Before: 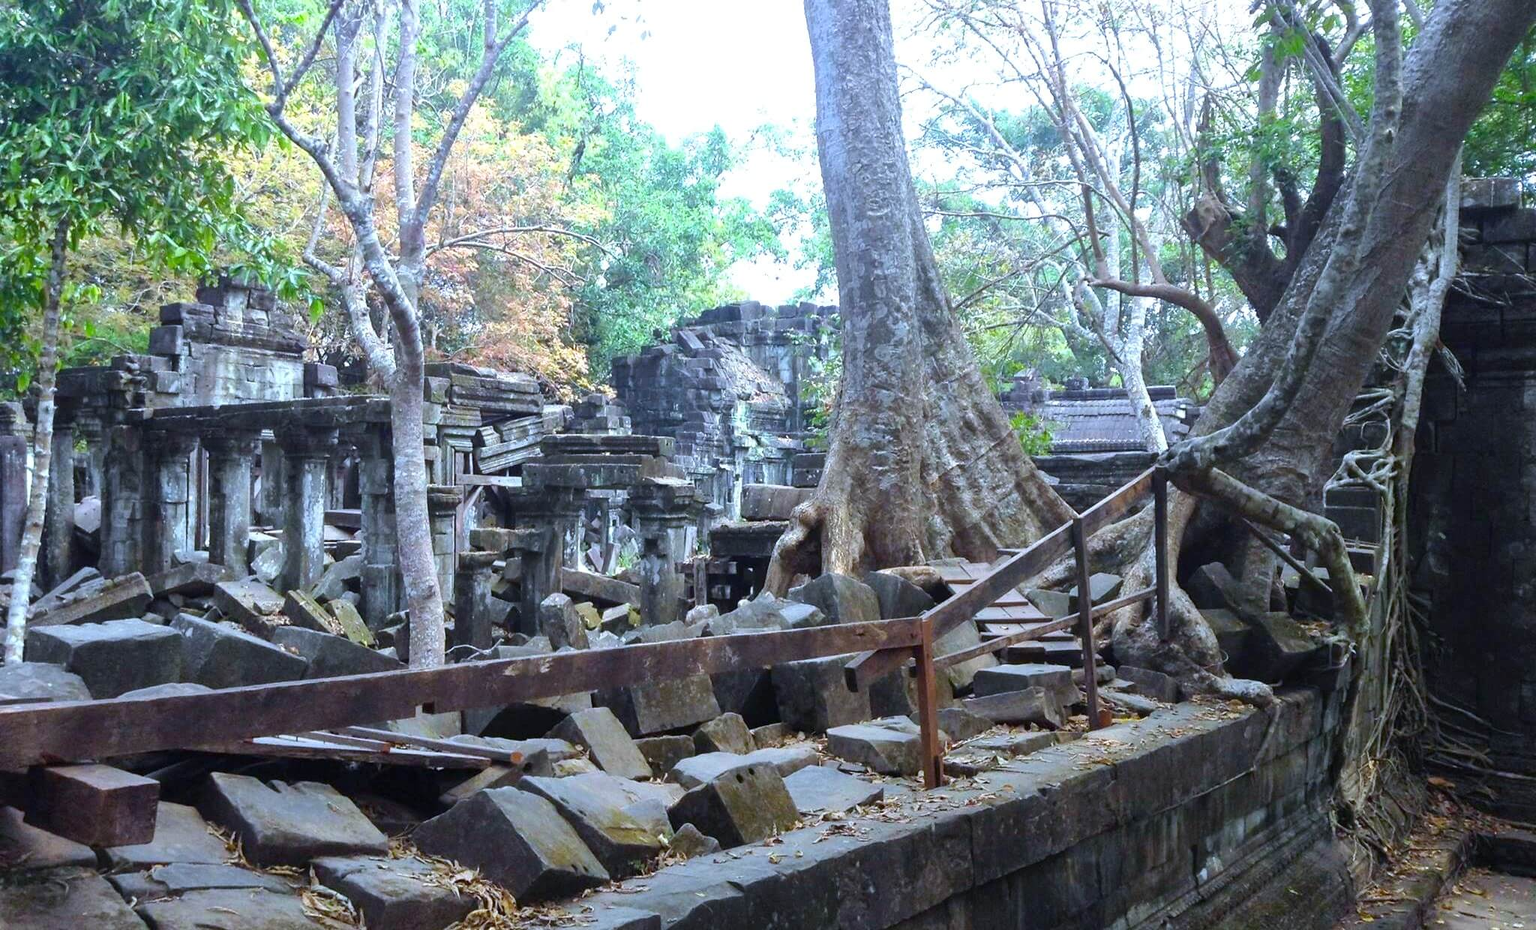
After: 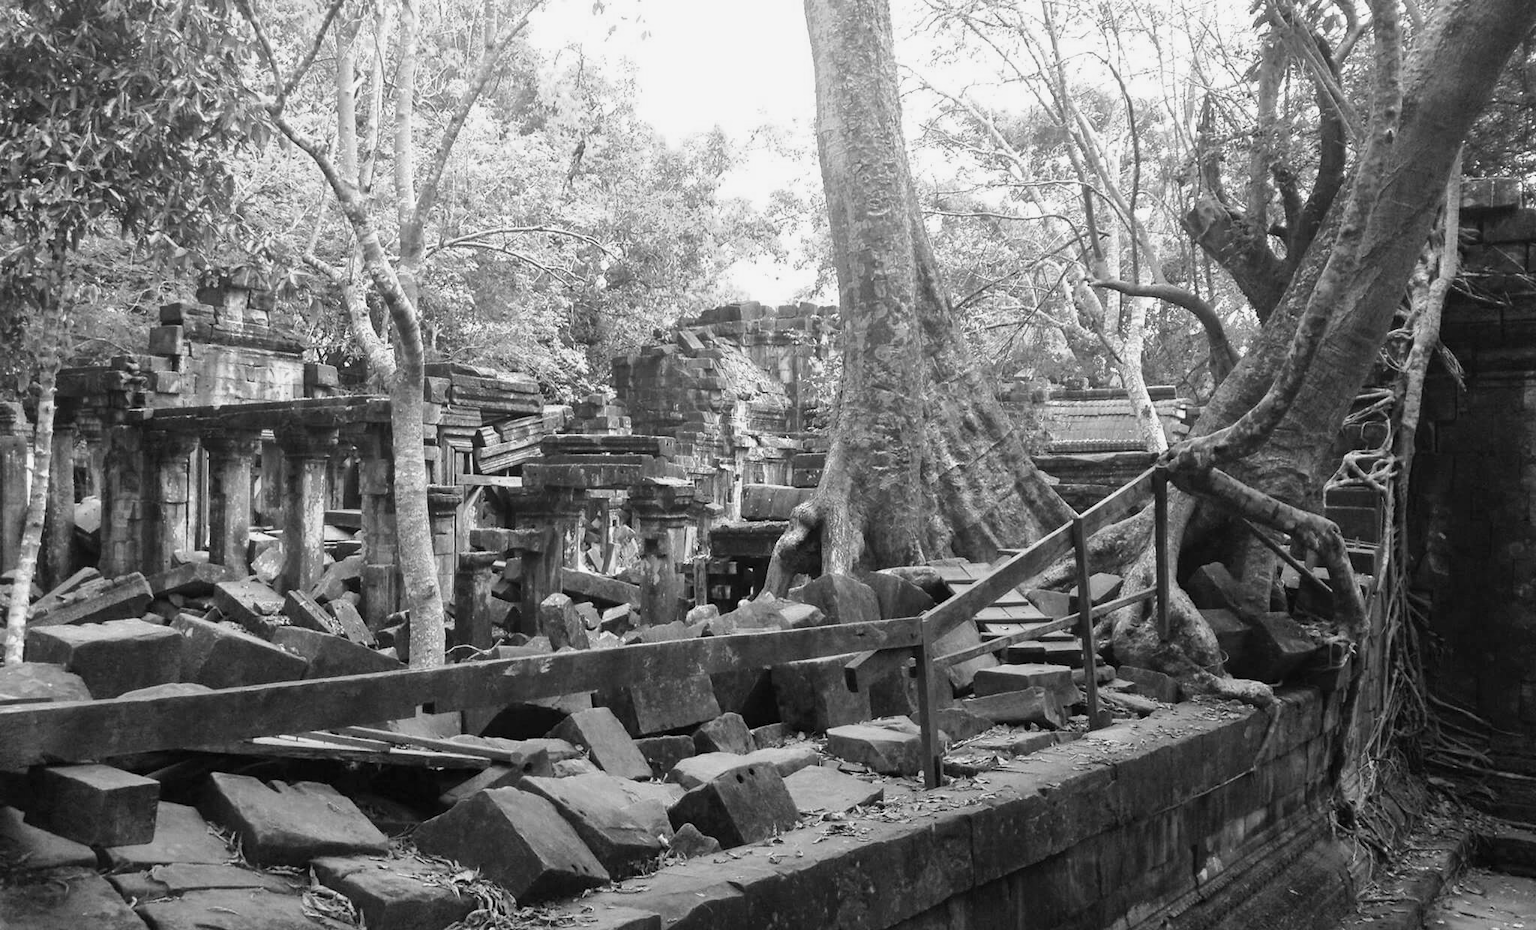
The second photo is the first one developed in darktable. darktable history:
exposure: exposure -0.041 EV, compensate highlight preservation false
color calibration: output gray [0.28, 0.41, 0.31, 0], gray › normalize channels true, illuminant same as pipeline (D50), adaptation XYZ, x 0.346, y 0.359, gamut compression 0
